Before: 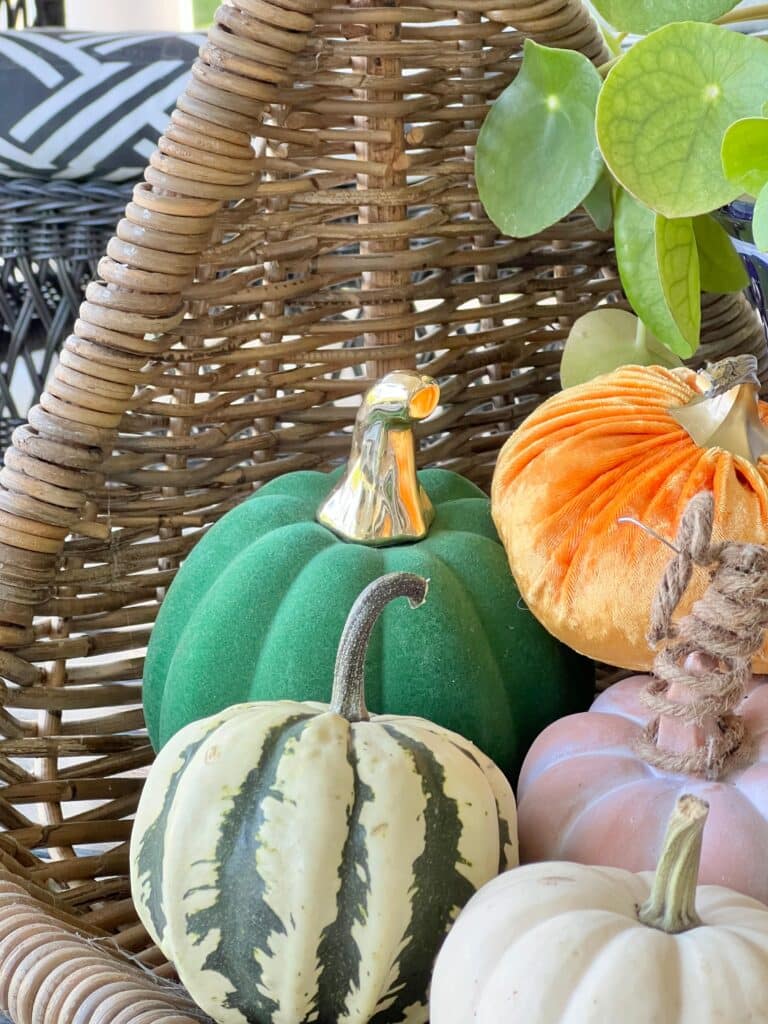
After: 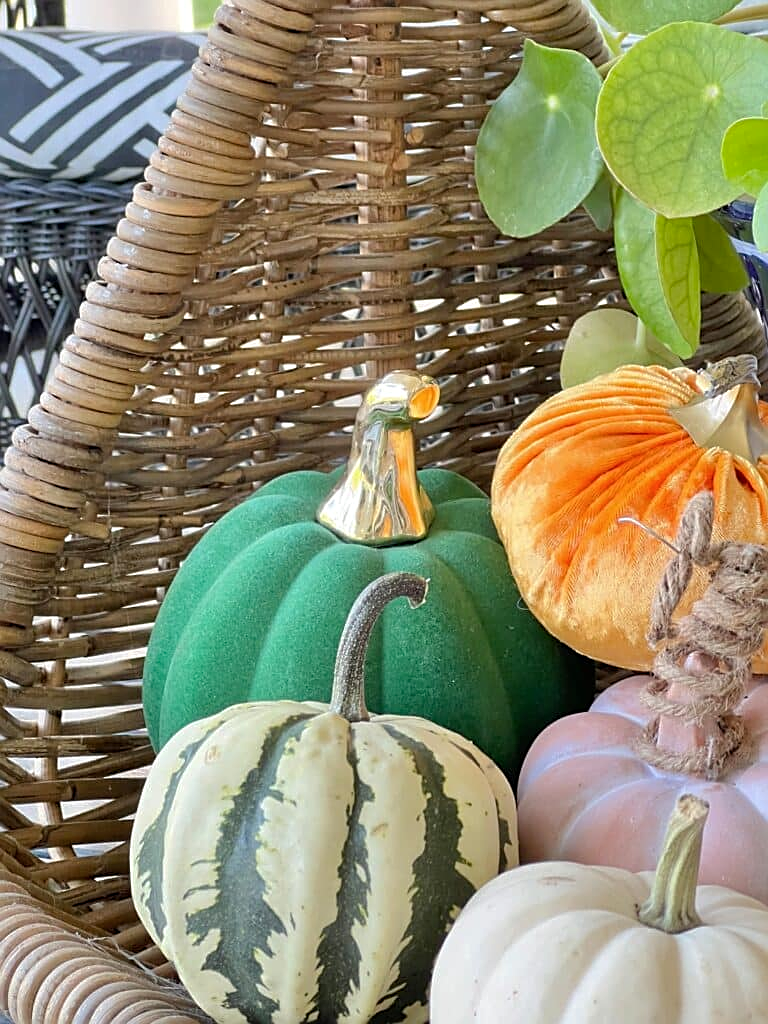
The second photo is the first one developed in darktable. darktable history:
color balance rgb: perceptual saturation grading › global saturation 1.007%, perceptual saturation grading › highlights -1.111%, perceptual saturation grading › mid-tones 4.161%, perceptual saturation grading › shadows 6.822%
sharpen: on, module defaults
shadows and highlights: shadows 8.72, white point adjustment 1.06, highlights -38.85
